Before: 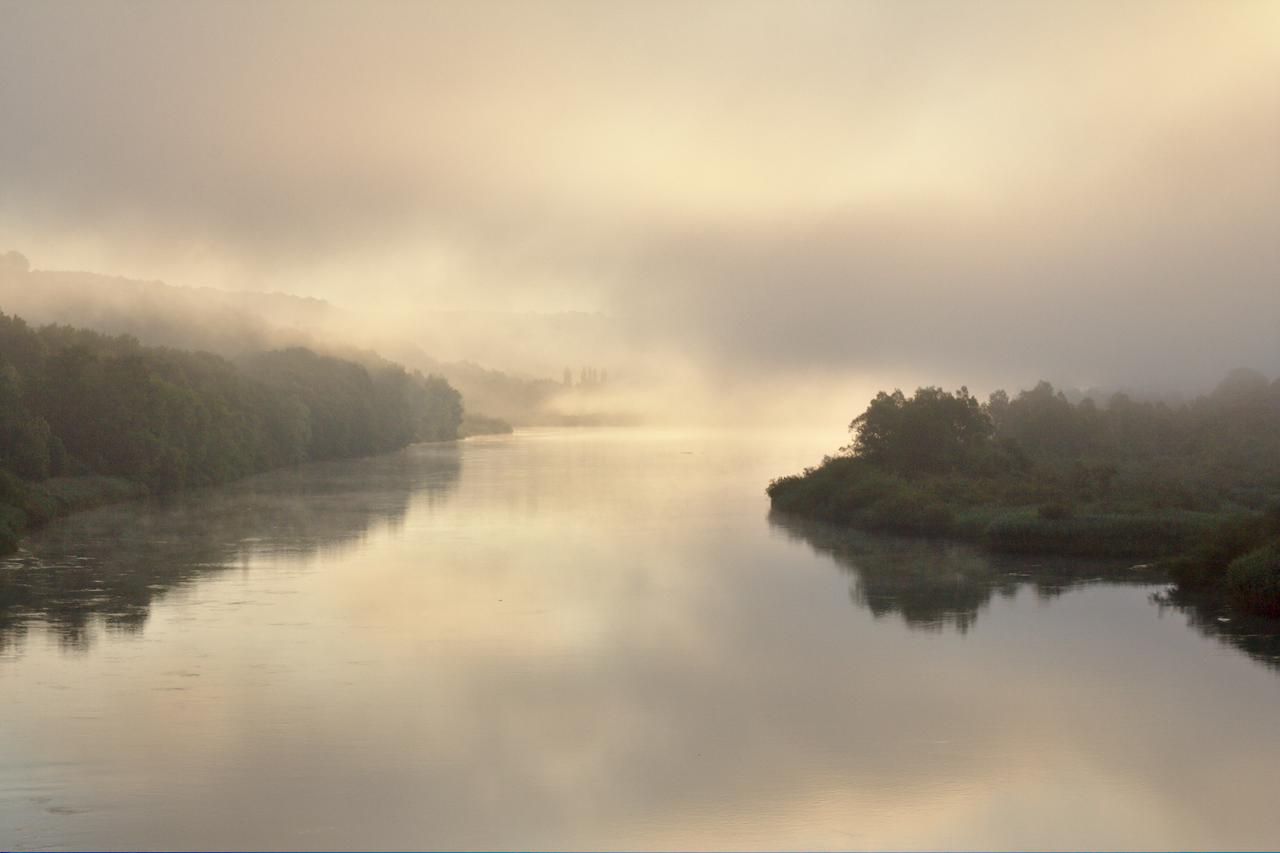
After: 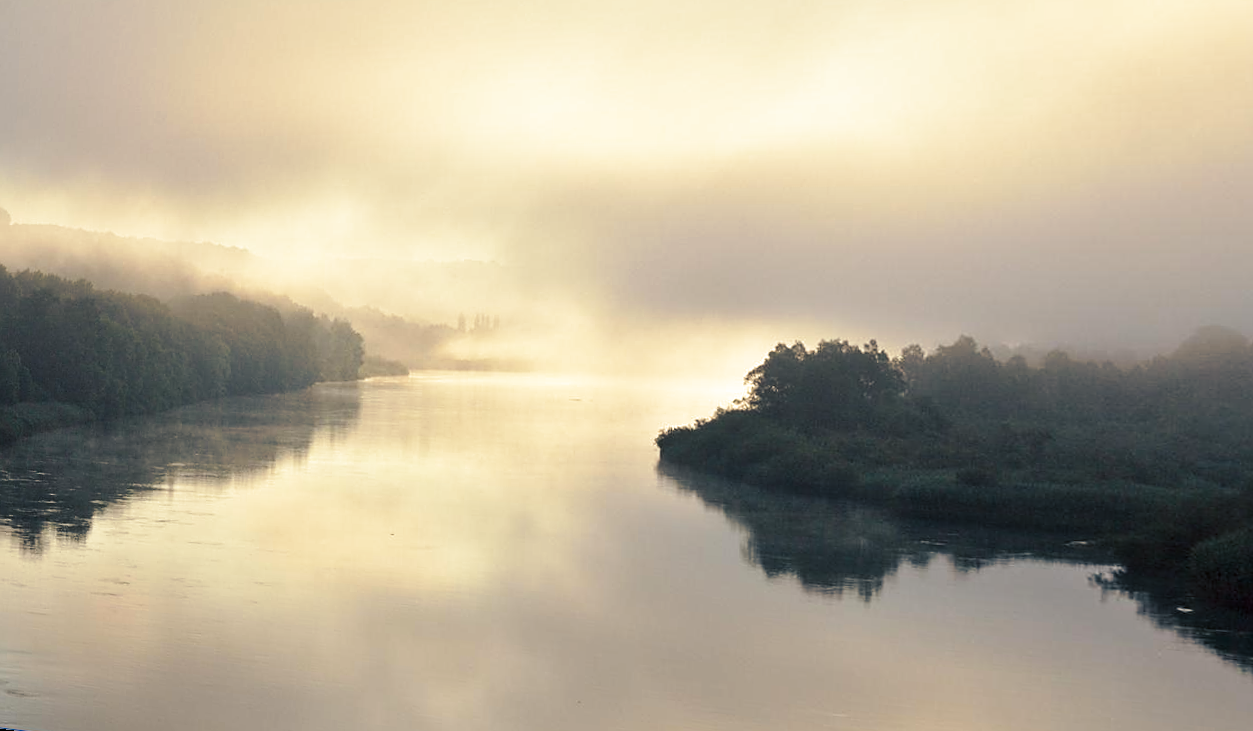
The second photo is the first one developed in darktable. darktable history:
split-toning: shadows › hue 216°, shadows › saturation 1, highlights › hue 57.6°, balance -33.4
sharpen: on, module defaults
tone equalizer: -8 EV -0.417 EV, -7 EV -0.389 EV, -6 EV -0.333 EV, -5 EV -0.222 EV, -3 EV 0.222 EV, -2 EV 0.333 EV, -1 EV 0.389 EV, +0 EV 0.417 EV, edges refinement/feathering 500, mask exposure compensation -1.57 EV, preserve details no
rotate and perspective: rotation 1.69°, lens shift (vertical) -0.023, lens shift (horizontal) -0.291, crop left 0.025, crop right 0.988, crop top 0.092, crop bottom 0.842
